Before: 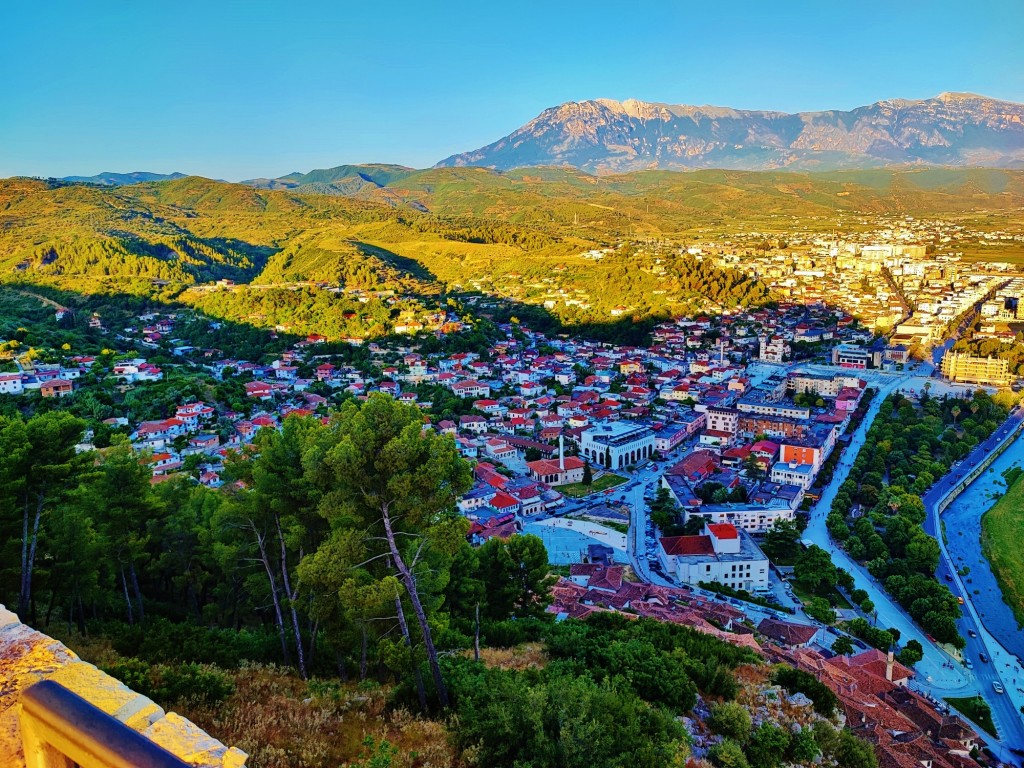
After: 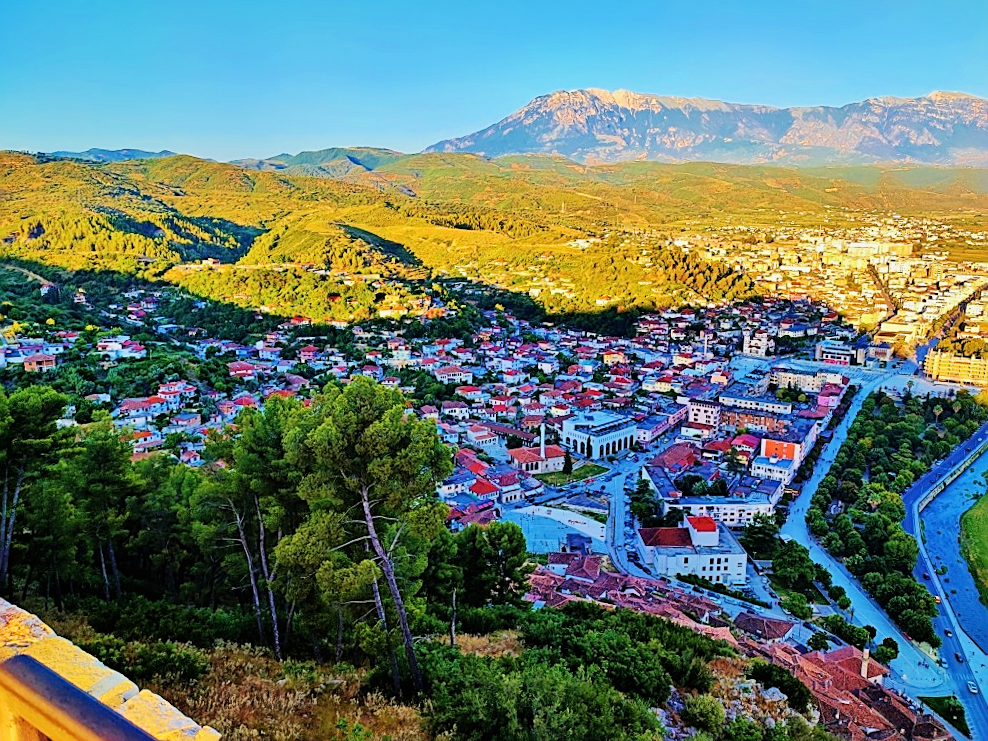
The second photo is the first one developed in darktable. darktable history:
filmic rgb: black relative exposure -8.03 EV, white relative exposure 4.05 EV, threshold 5.97 EV, hardness 4.14, color science v6 (2022), enable highlight reconstruction true
sharpen: on, module defaults
tone equalizer: edges refinement/feathering 500, mask exposure compensation -1.57 EV, preserve details no
crop and rotate: angle -1.55°
exposure: black level correction 0, exposure 0.682 EV, compensate highlight preservation false
